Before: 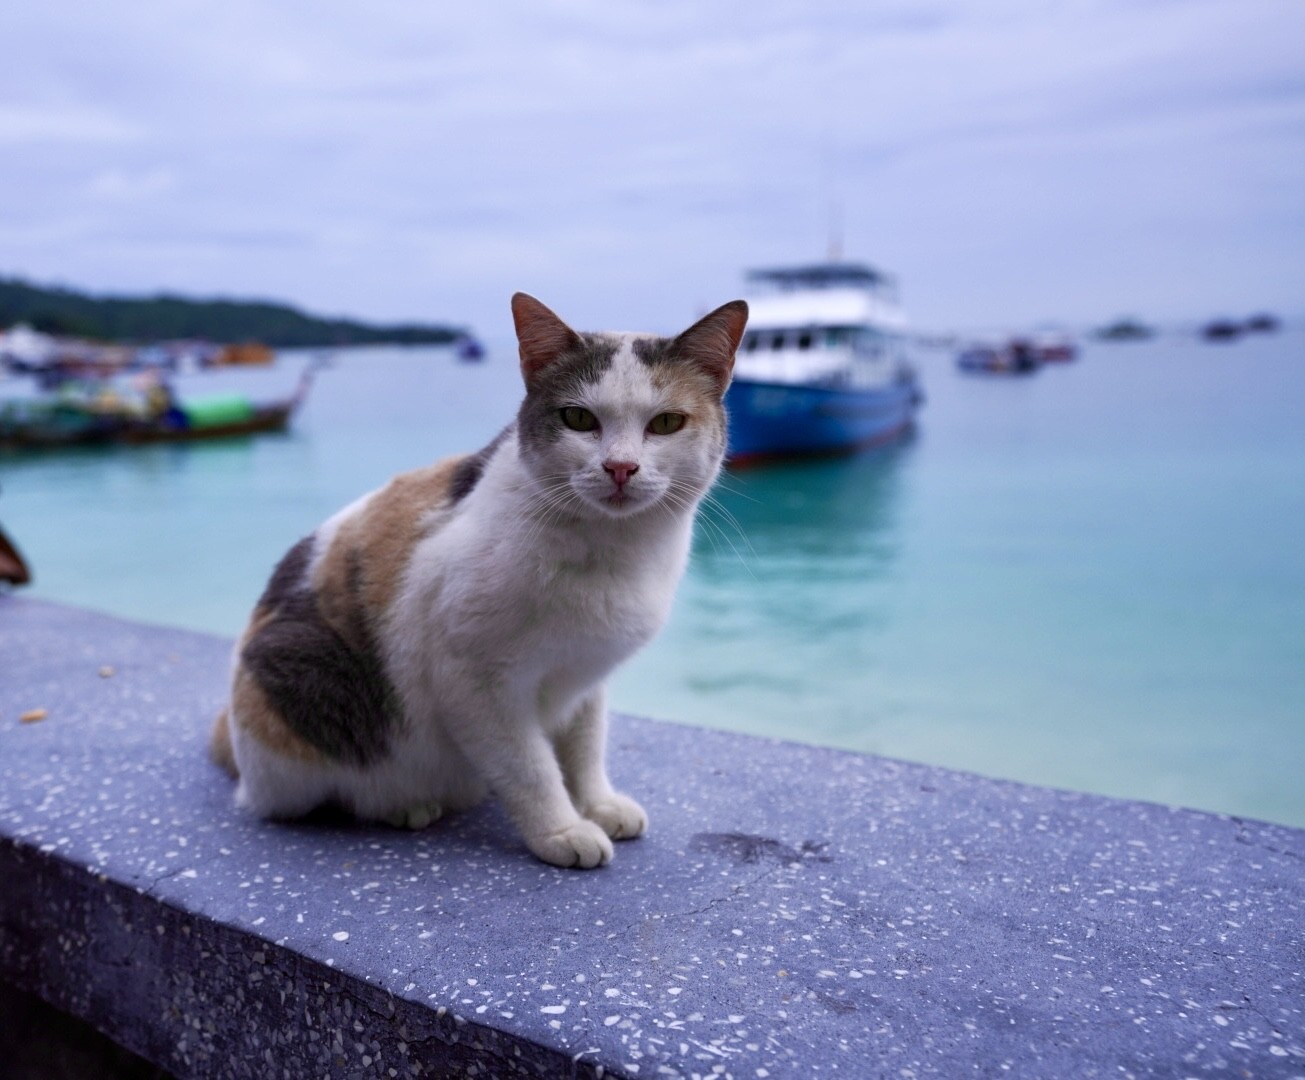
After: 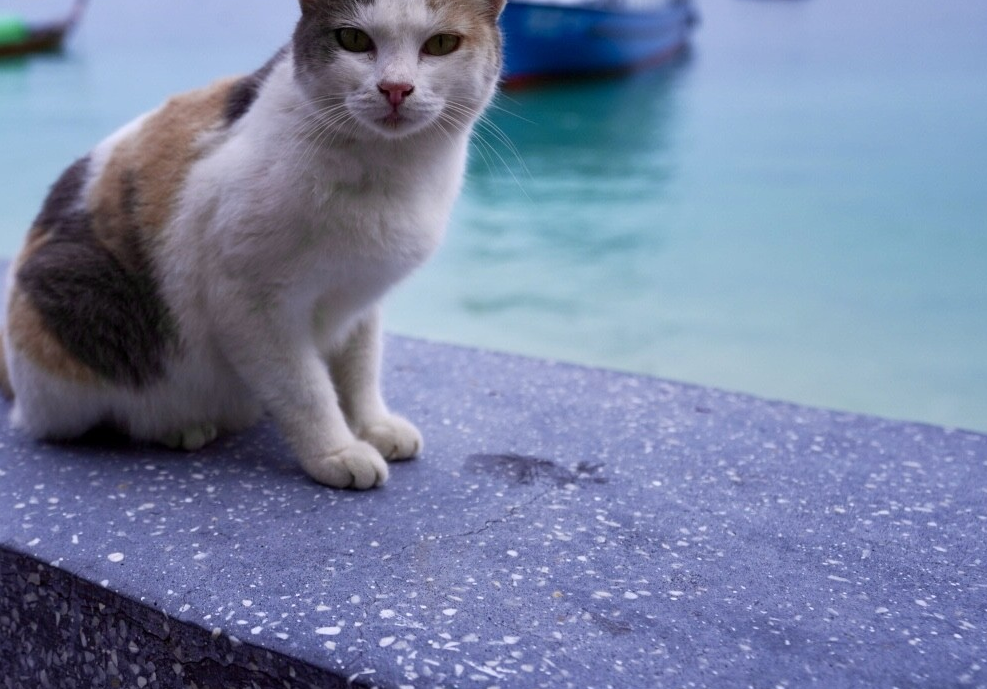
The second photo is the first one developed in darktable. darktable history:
crop and rotate: left 17.299%, top 35.115%, right 7.015%, bottom 1.024%
